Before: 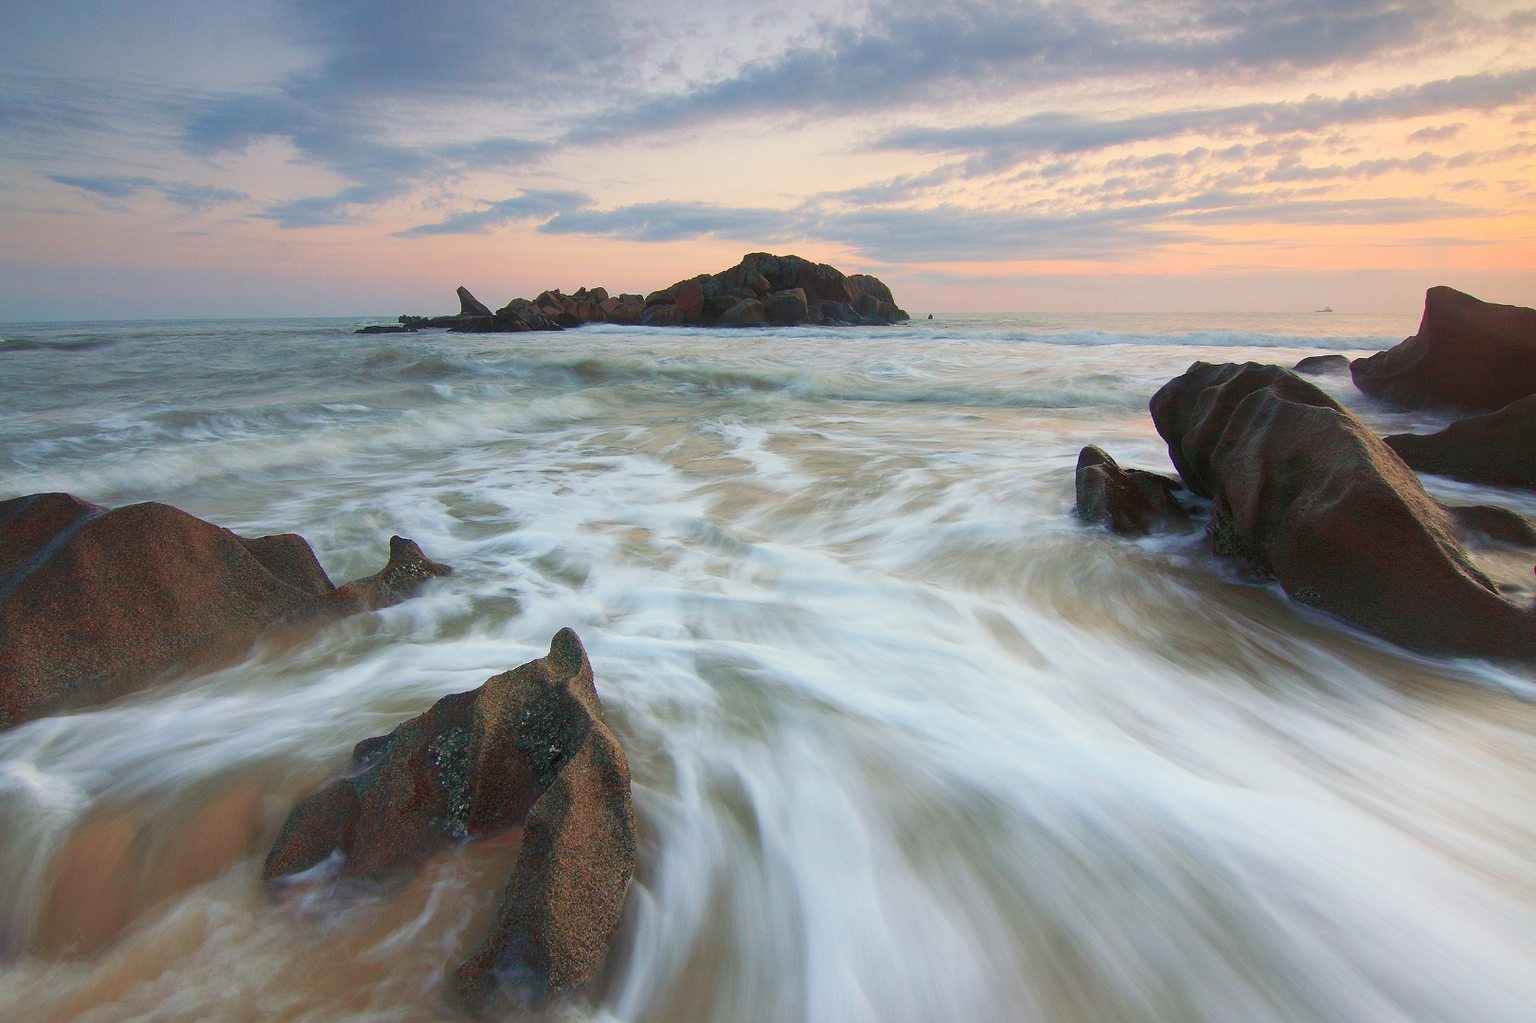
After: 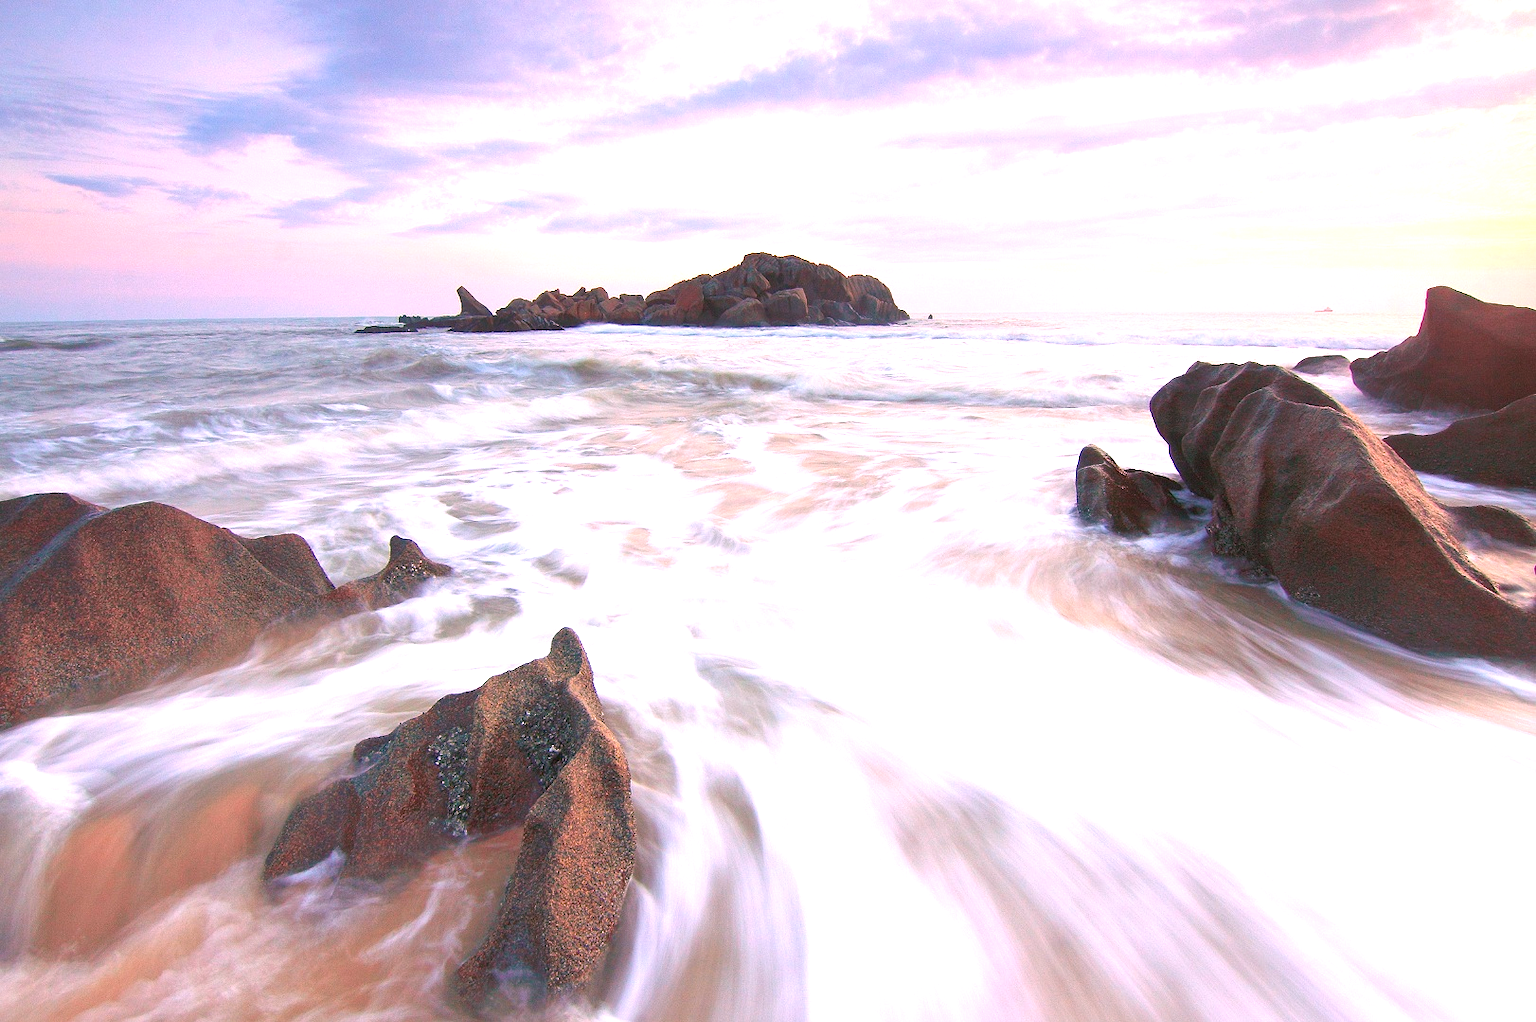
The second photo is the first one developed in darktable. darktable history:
exposure: black level correction 0, exposure 1.1 EV, compensate highlight preservation false
local contrast: mode bilateral grid, contrast 28, coarseness 16, detail 115%, midtone range 0.2
white balance: red 1.188, blue 1.11
